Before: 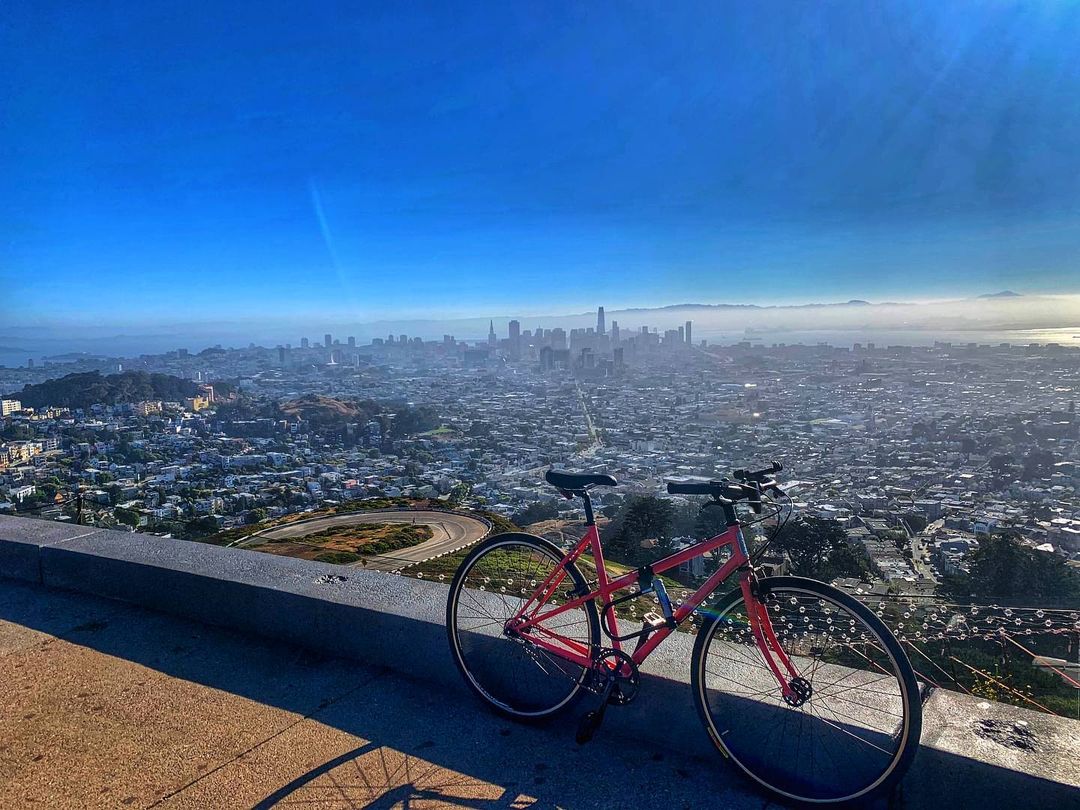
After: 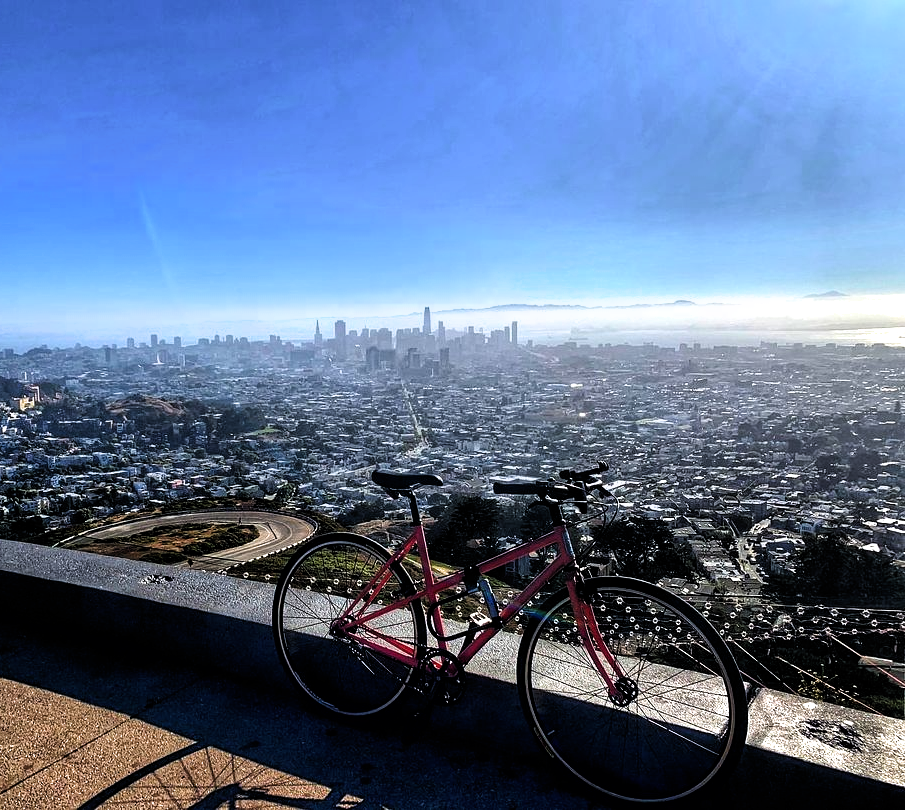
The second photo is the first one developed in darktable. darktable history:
filmic rgb: black relative exposure -8.19 EV, white relative exposure 2.2 EV, hardness 7.15, latitude 86.02%, contrast 1.683, highlights saturation mix -3.98%, shadows ↔ highlights balance -1.89%, color science v6 (2022)
crop: left 16.147%
shadows and highlights: shadows -21.59, highlights 98.3, soften with gaussian
